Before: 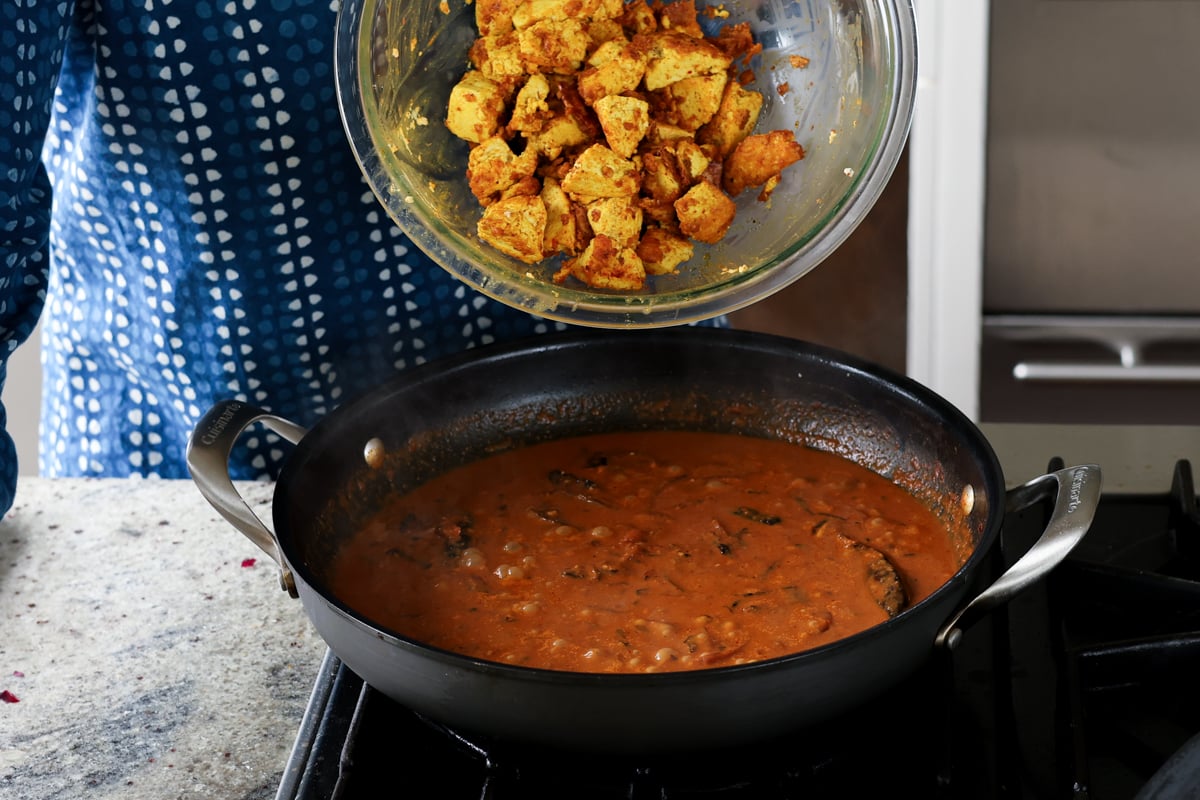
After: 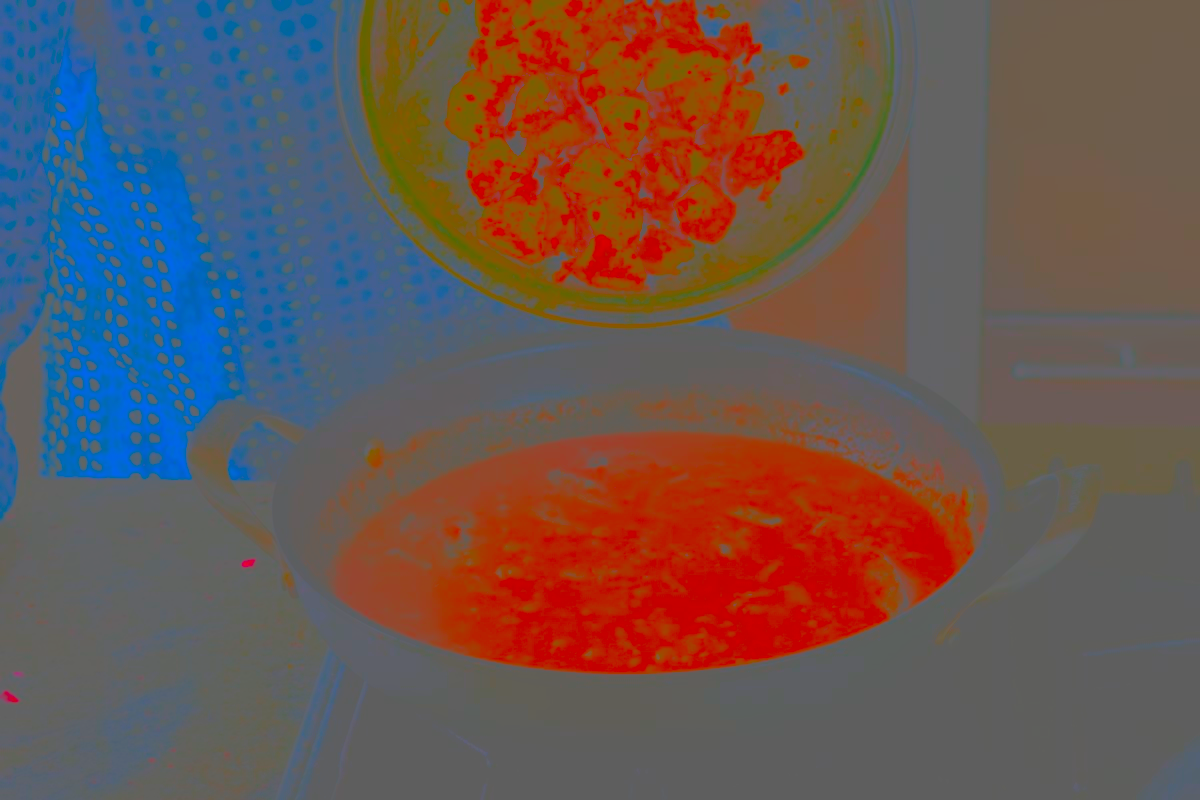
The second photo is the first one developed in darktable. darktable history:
shadows and highlights: soften with gaussian
contrast brightness saturation: contrast -0.975, brightness -0.177, saturation 0.744
